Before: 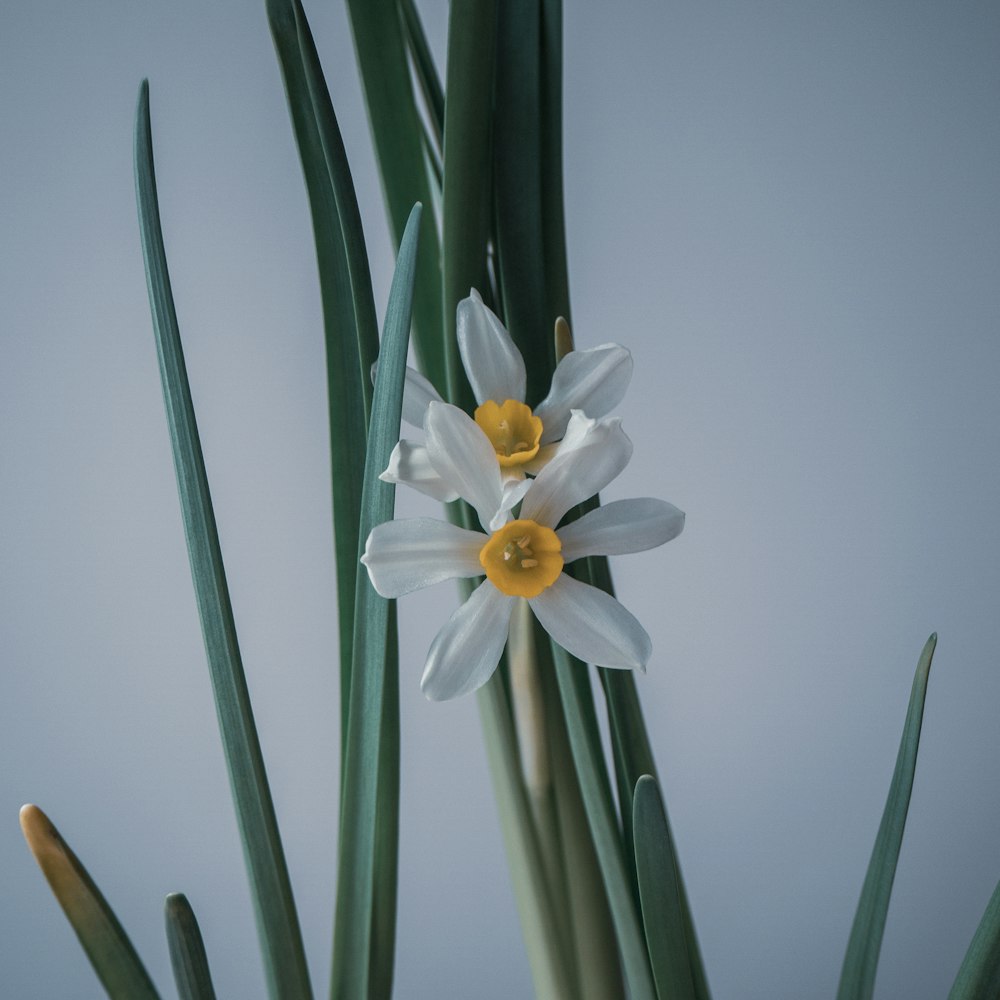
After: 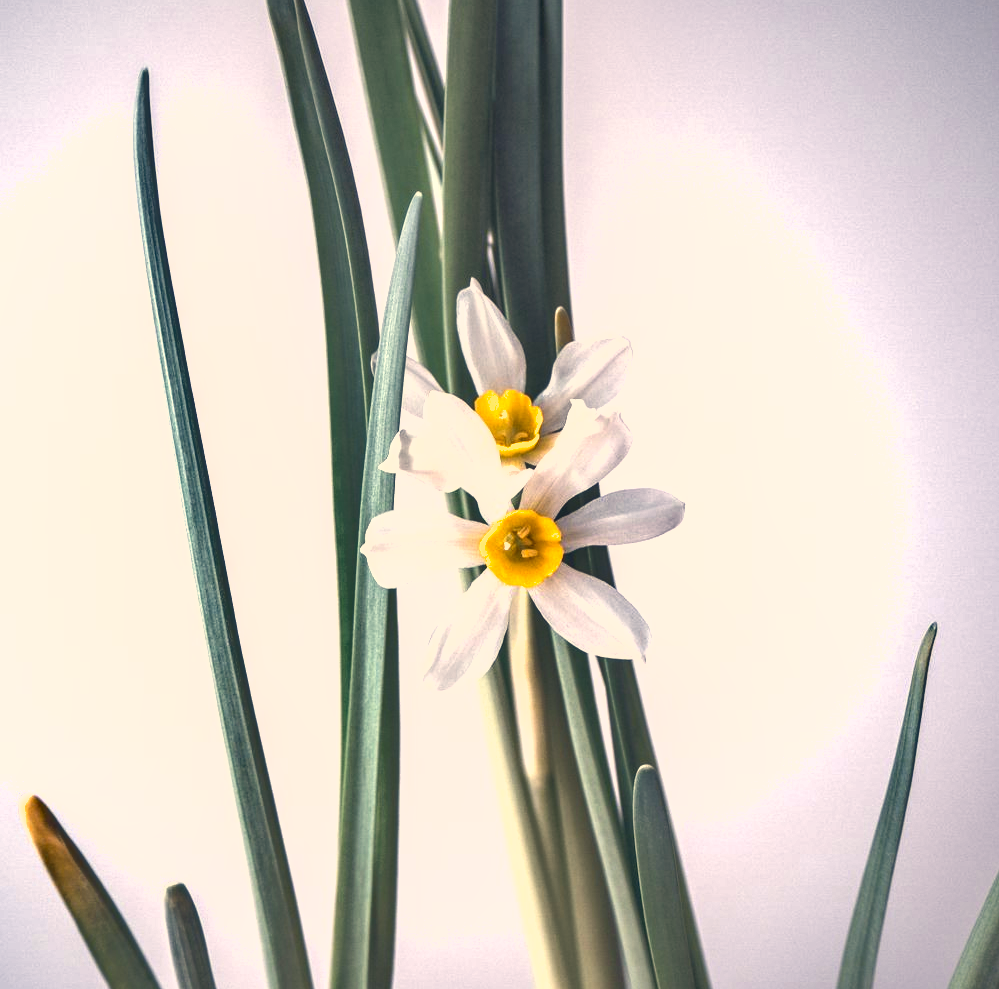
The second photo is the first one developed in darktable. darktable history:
crop: top 1.049%, right 0.001%
shadows and highlights: low approximation 0.01, soften with gaussian
exposure: black level correction 0, exposure 1.741 EV, compensate exposure bias true, compensate highlight preservation false
local contrast: detail 110%
color correction: highlights a* 19.59, highlights b* 27.49, shadows a* 3.46, shadows b* -17.28, saturation 0.73
color balance rgb: perceptual saturation grading › global saturation 20%, global vibrance 20%
